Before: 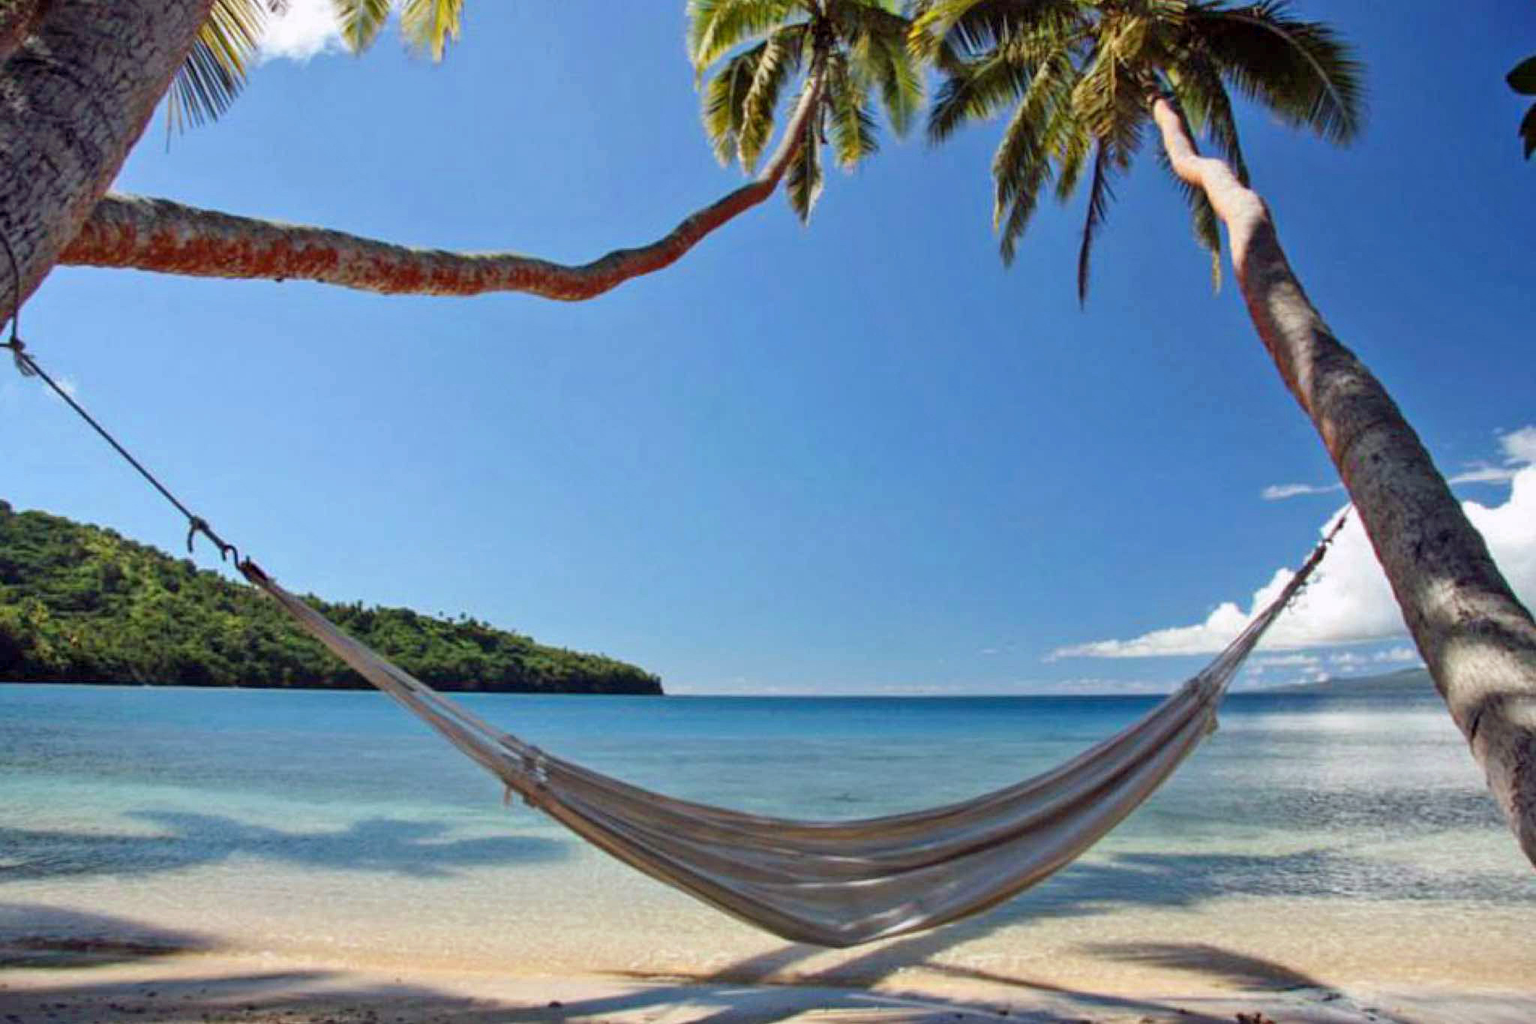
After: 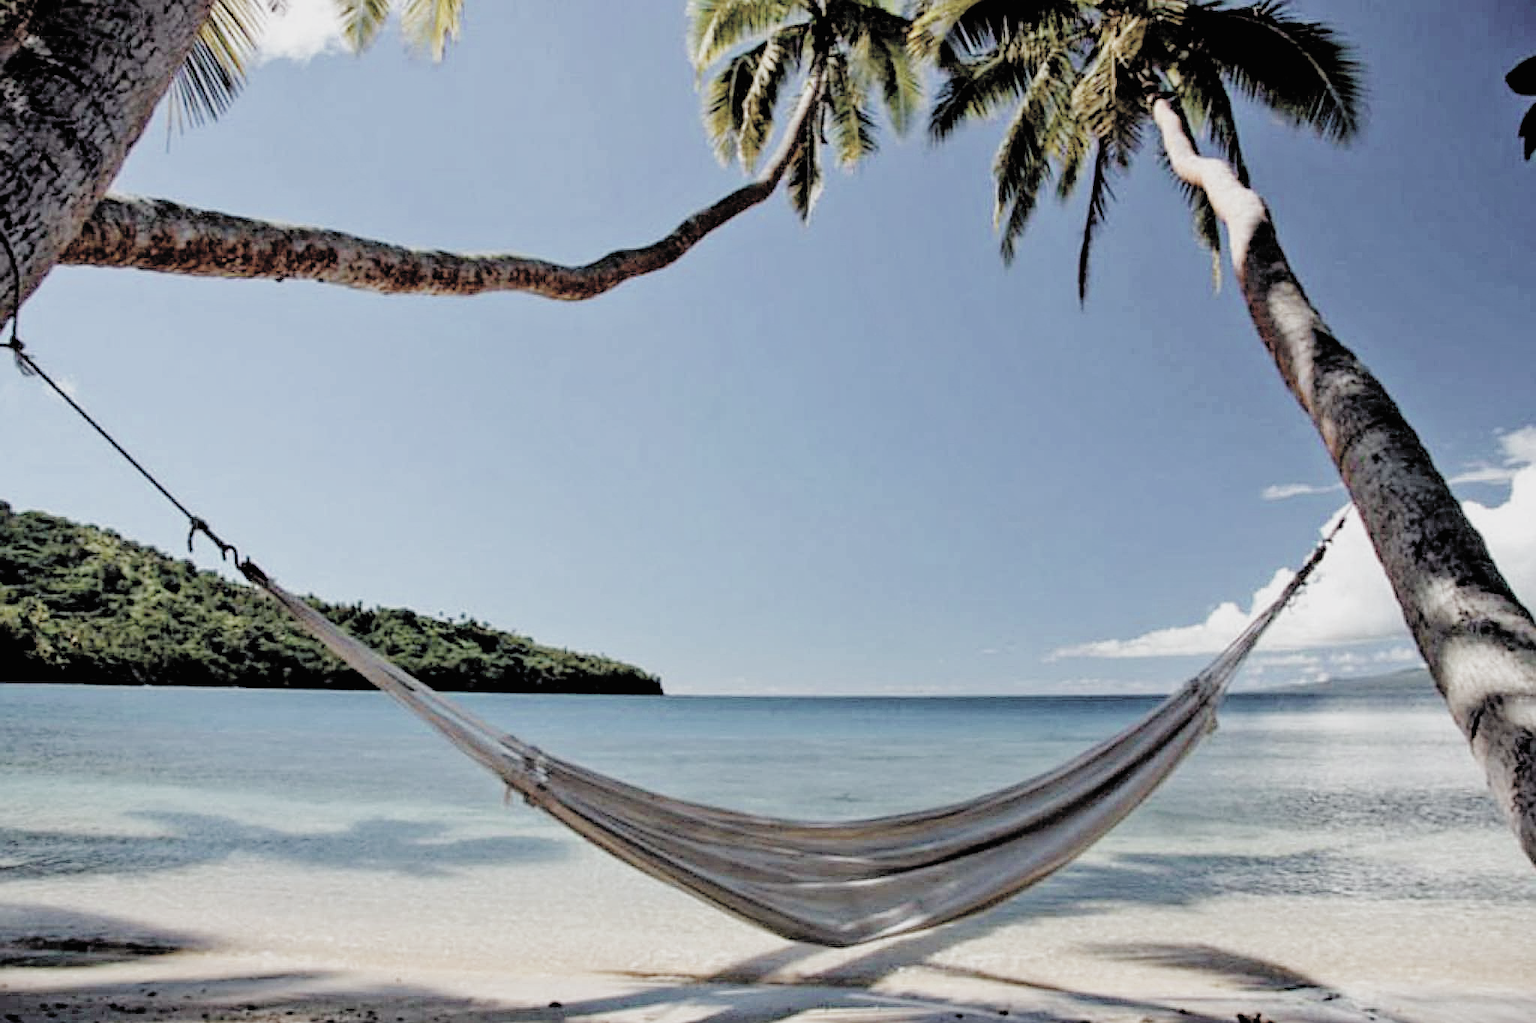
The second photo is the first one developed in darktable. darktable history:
filmic rgb: black relative exposure -3.83 EV, white relative exposure 3.49 EV, threshold 3.03 EV, hardness 2.58, contrast 1.102, preserve chrominance no, color science v4 (2020), enable highlight reconstruction true
contrast brightness saturation: brightness 0.182, saturation -0.509
sharpen: on, module defaults
